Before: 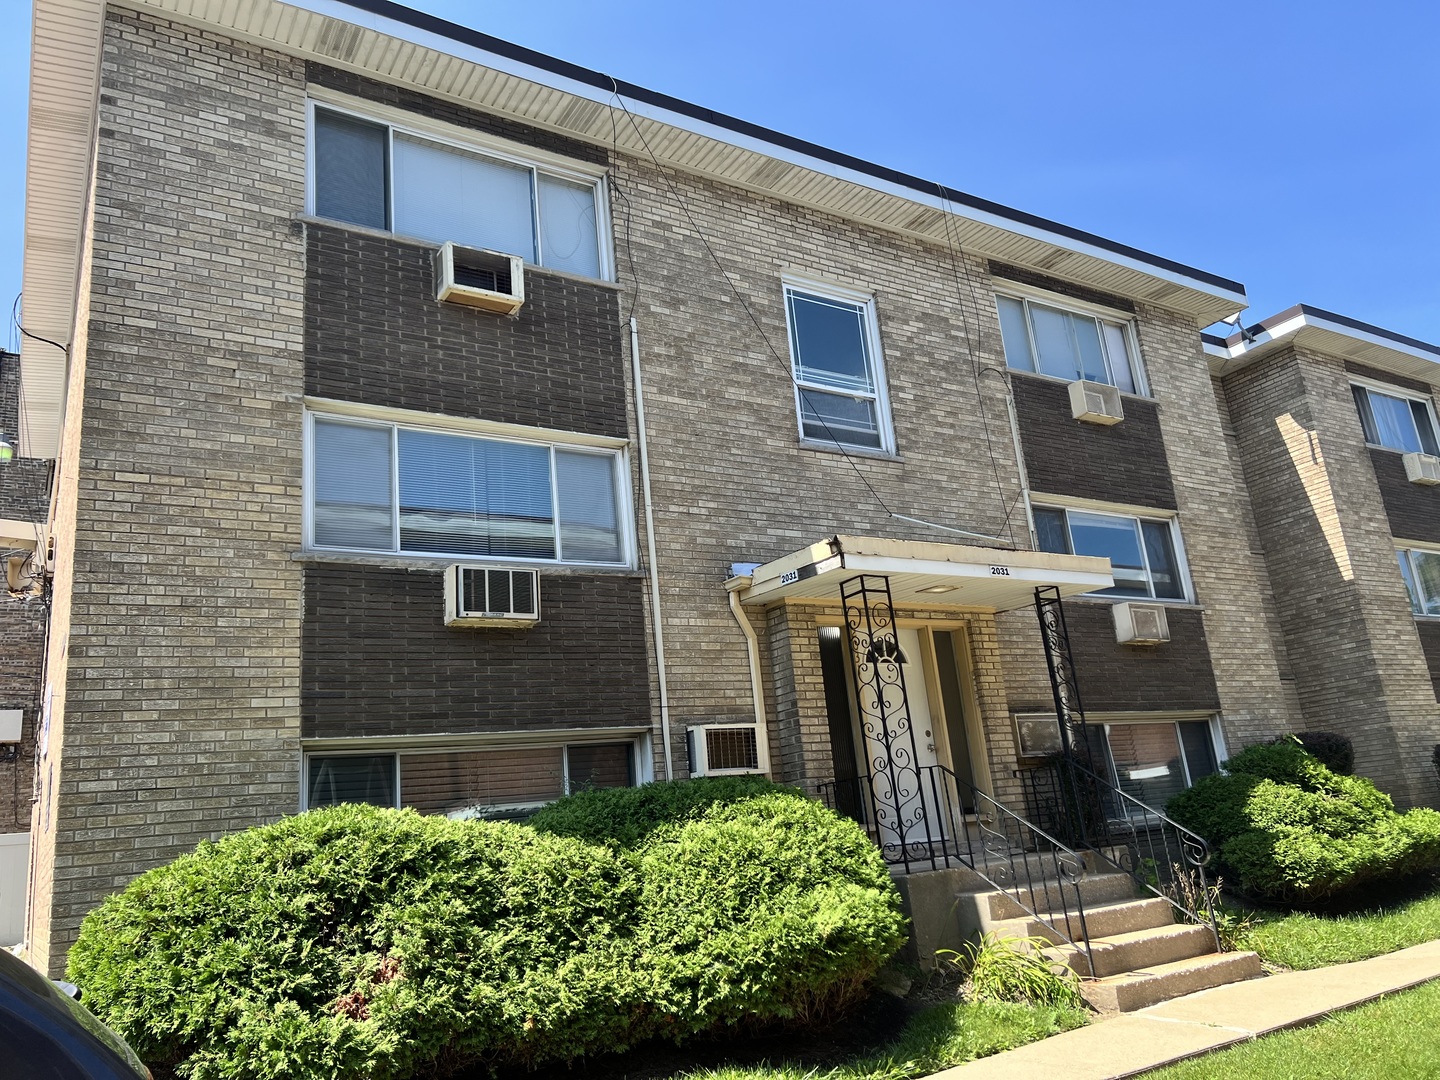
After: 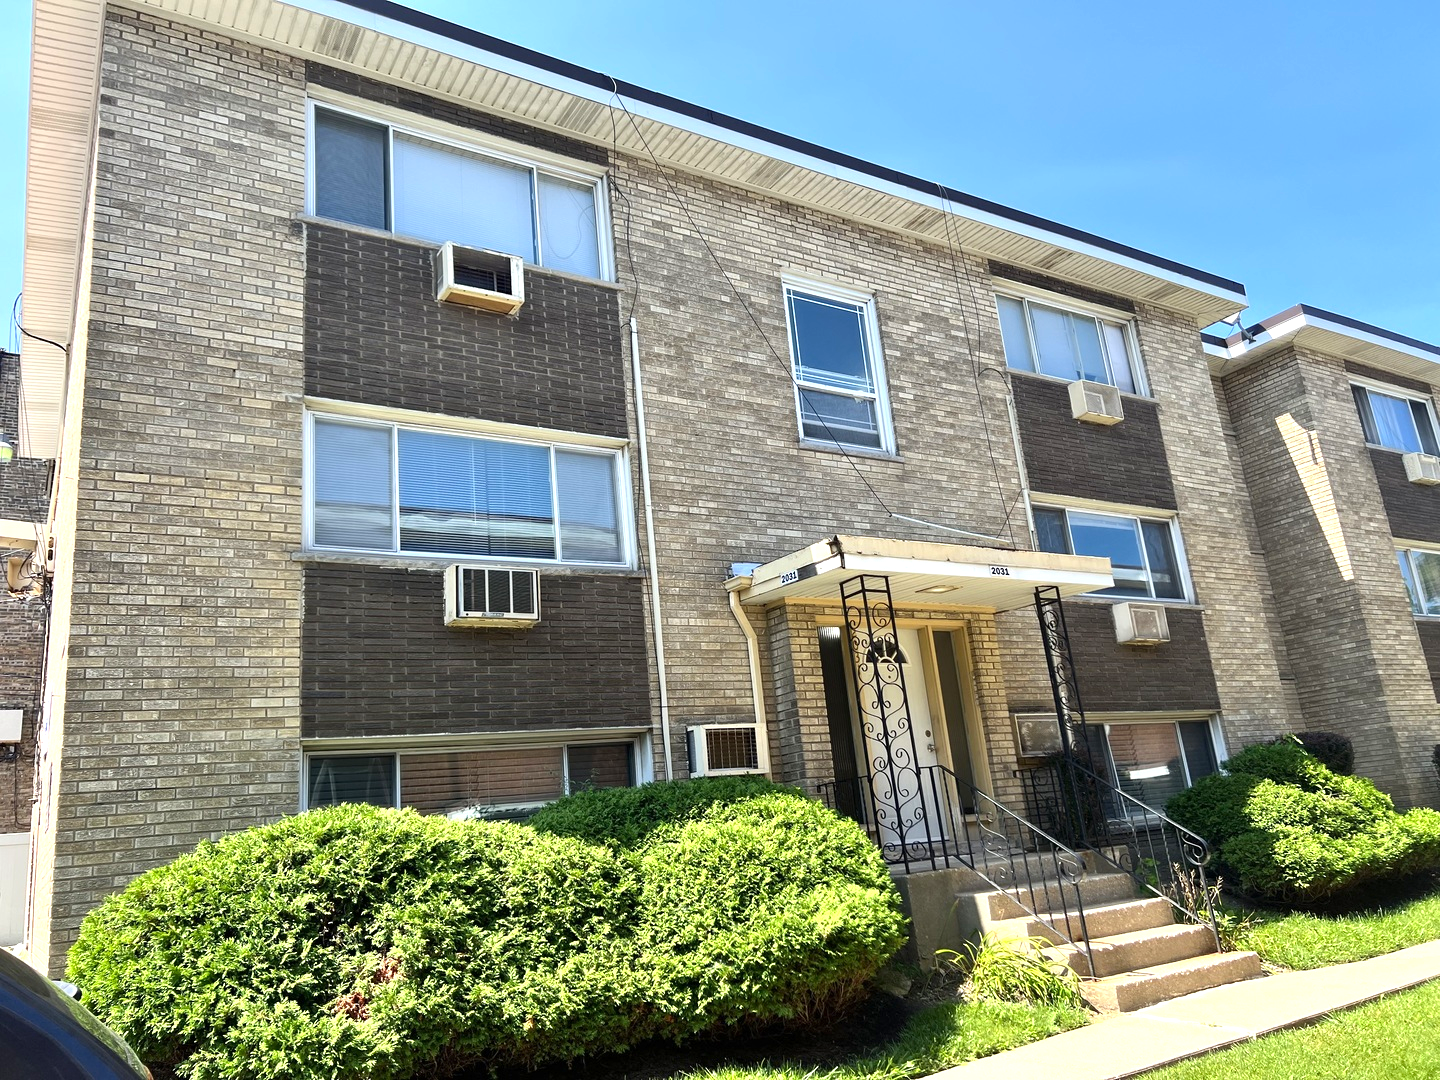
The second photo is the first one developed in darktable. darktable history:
color correction: highlights b* 0.04, saturation 1.12
exposure: exposure 0.64 EV, compensate exposure bias true, compensate highlight preservation false
